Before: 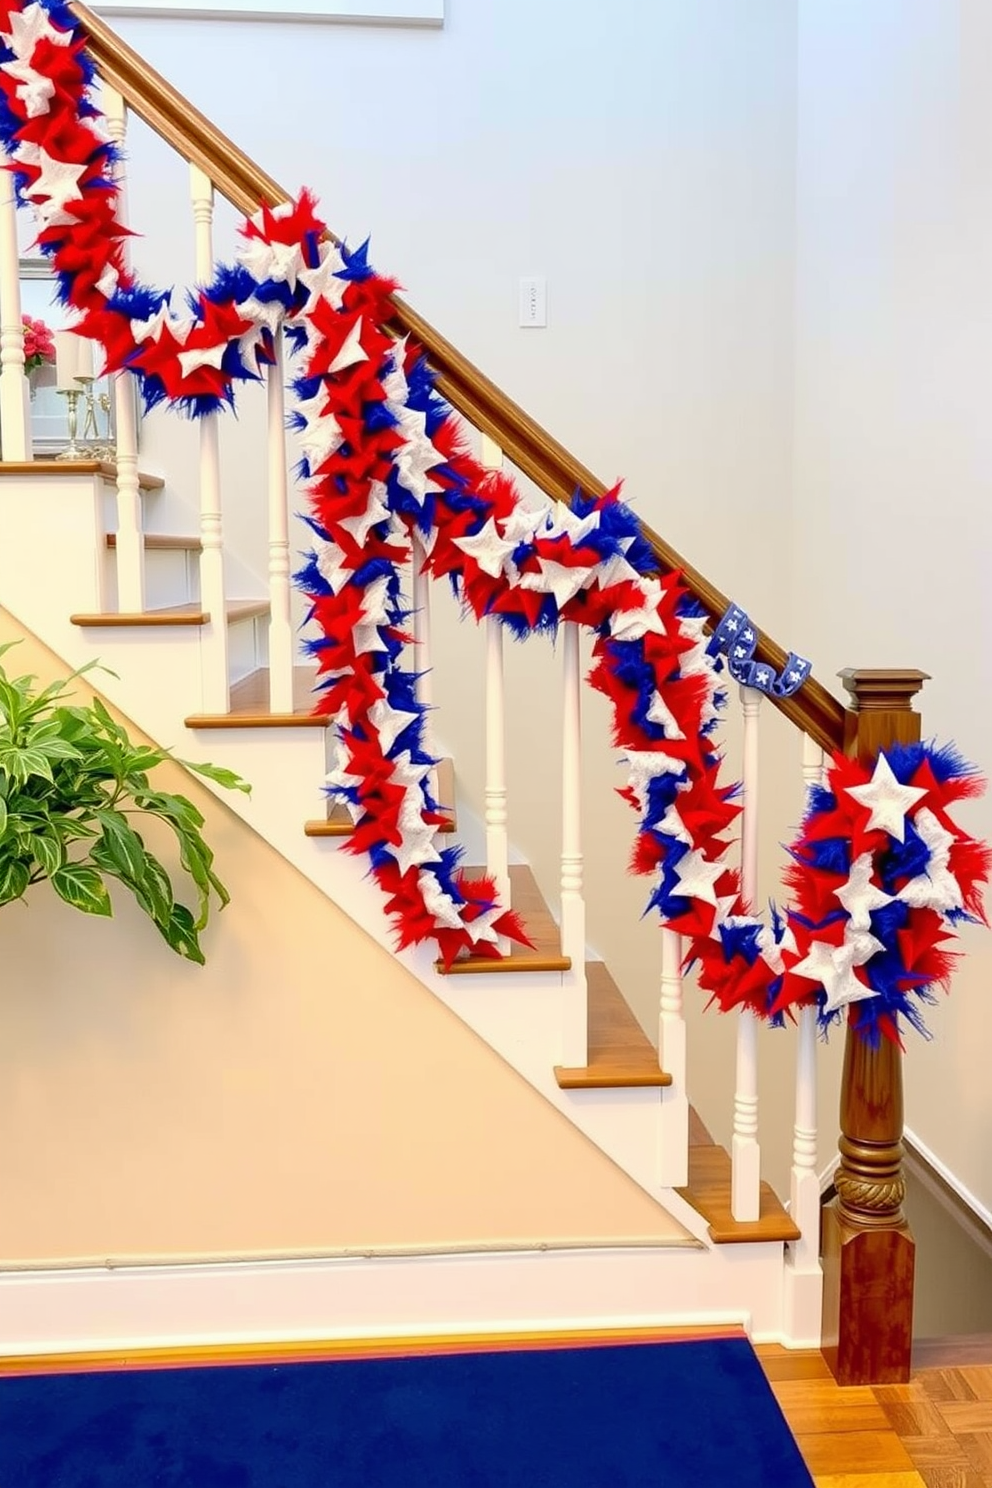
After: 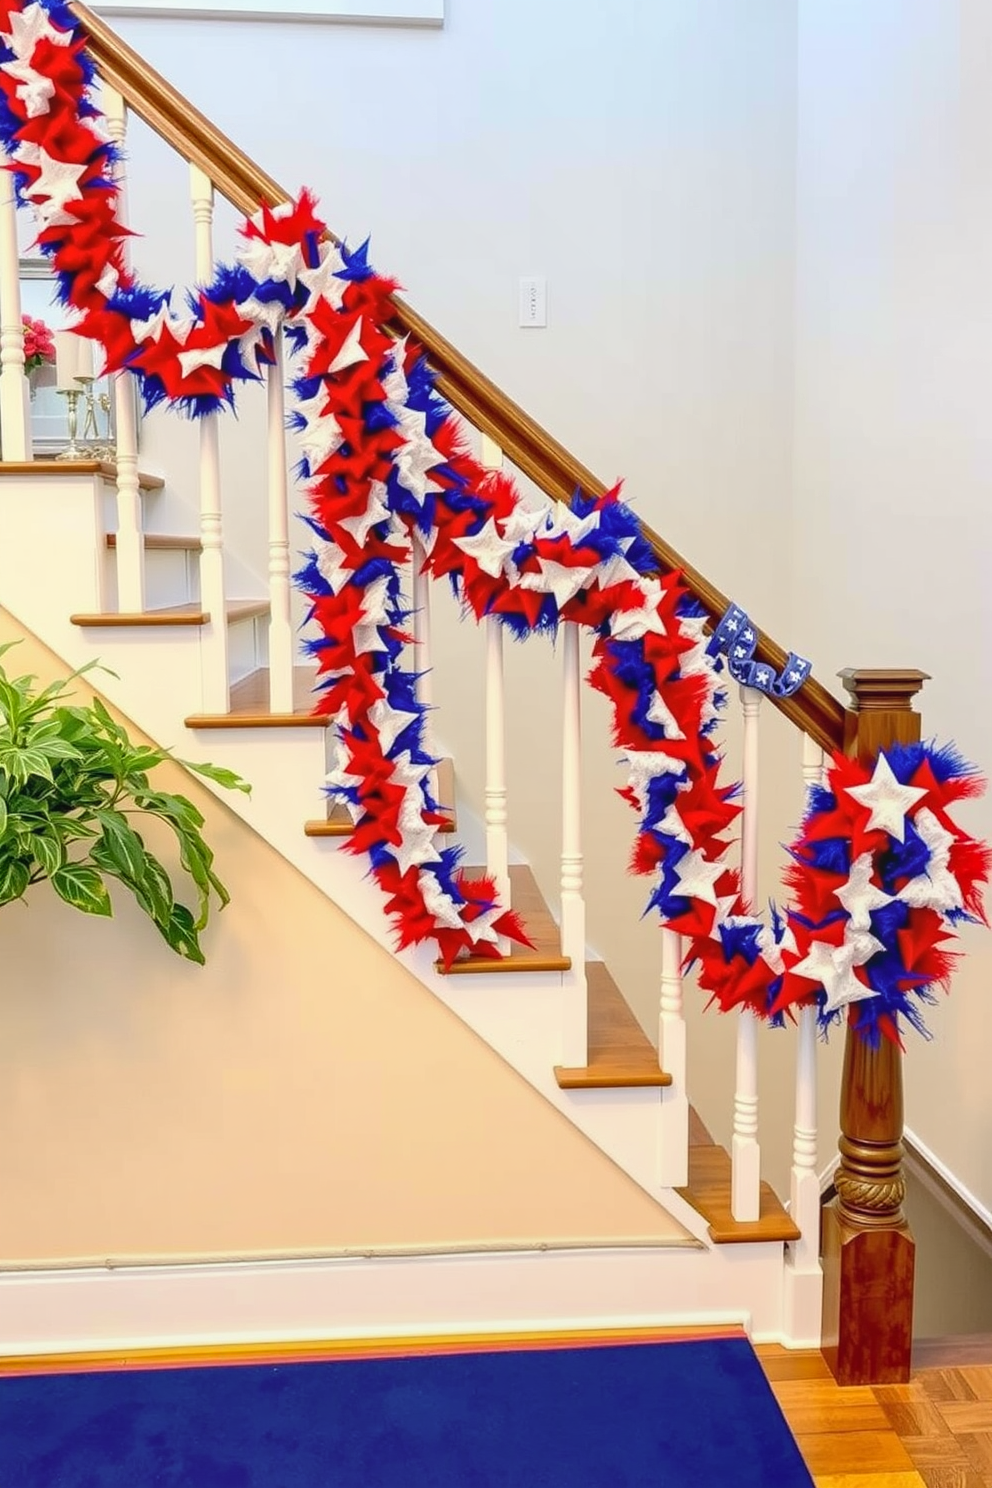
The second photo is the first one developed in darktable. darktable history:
tone equalizer: on, module defaults
local contrast: detail 110%
